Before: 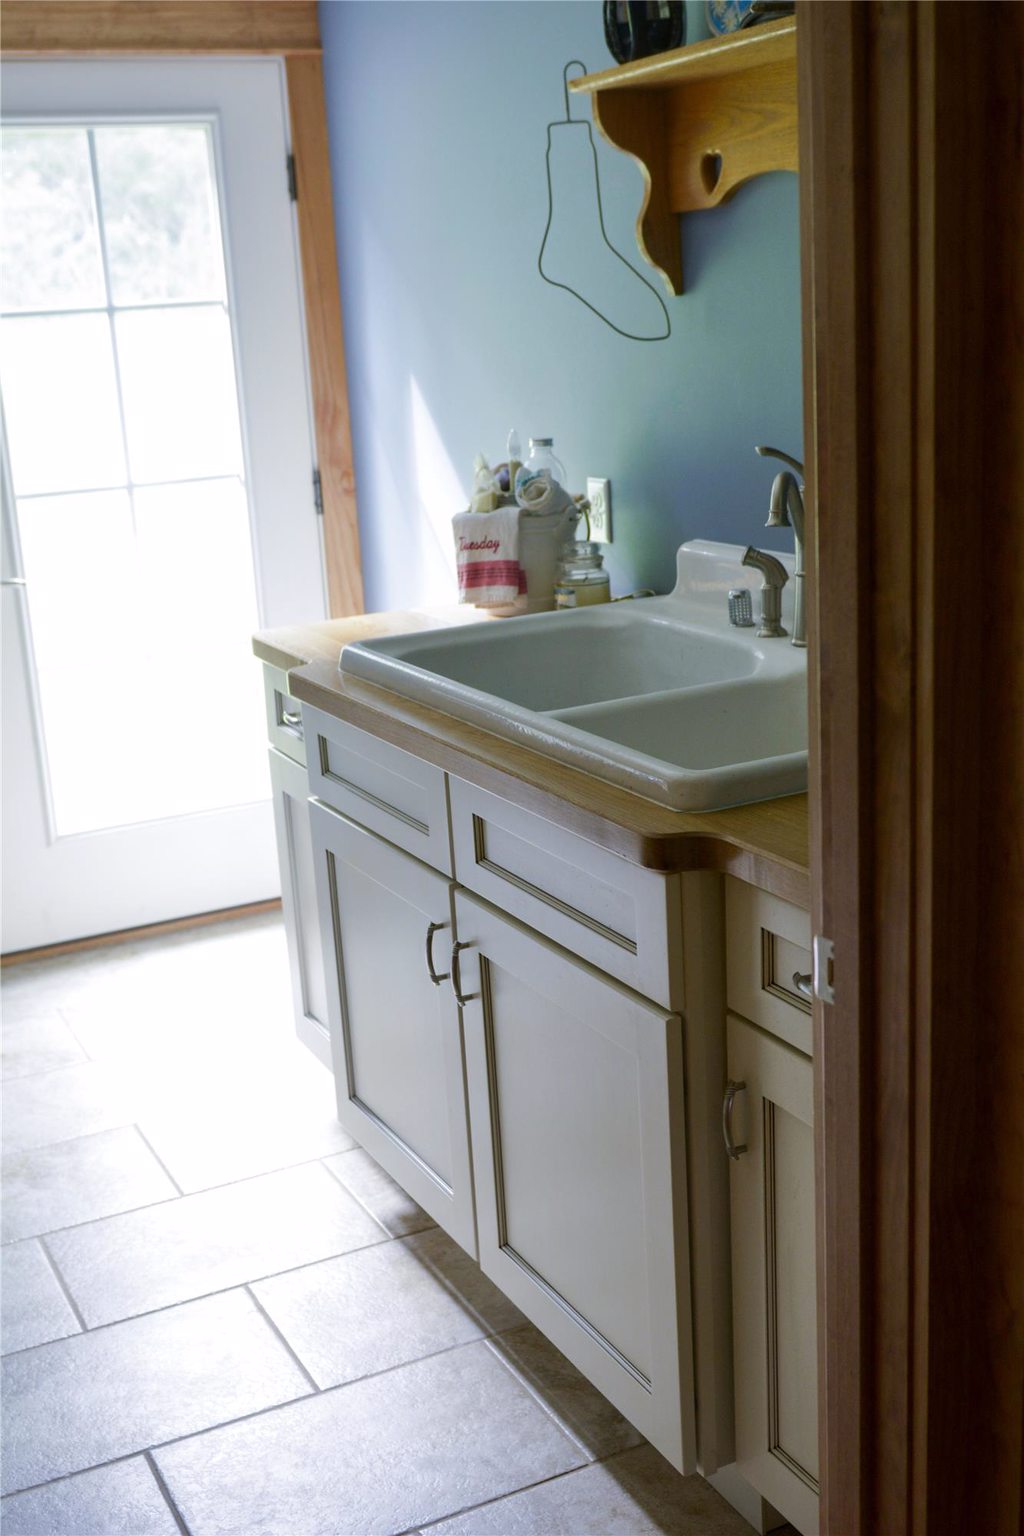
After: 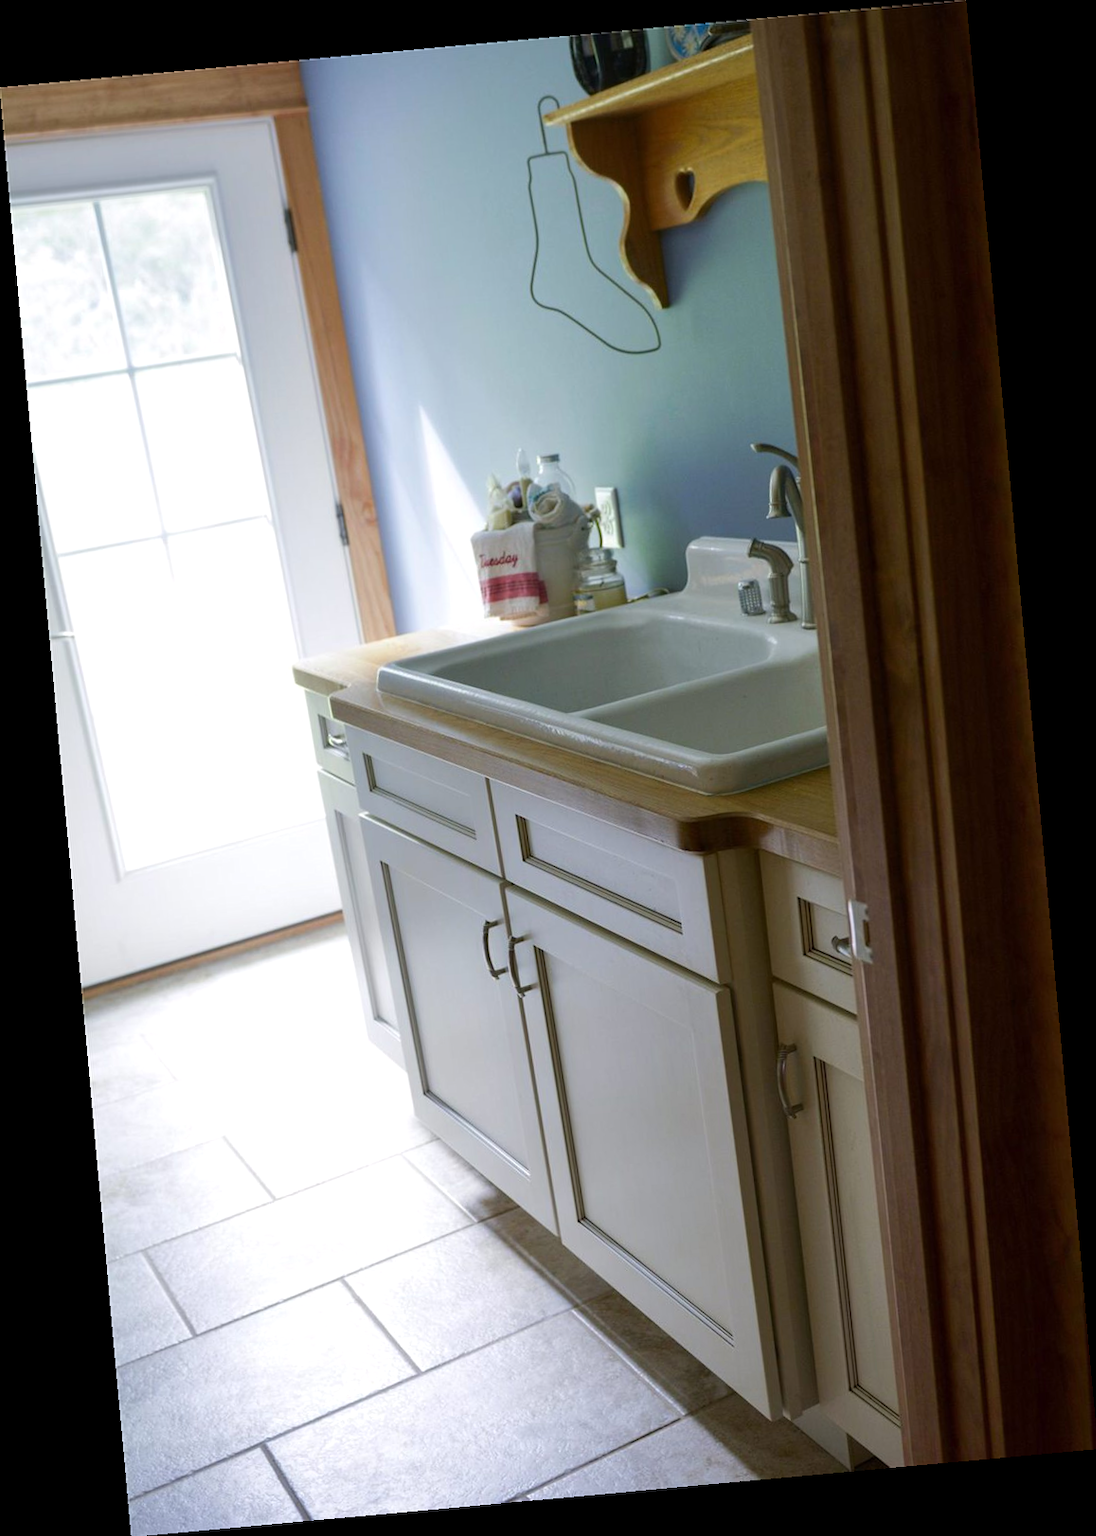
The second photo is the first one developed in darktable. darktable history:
levels: levels [0, 0.492, 0.984]
rotate and perspective: rotation -5.2°, automatic cropping off
